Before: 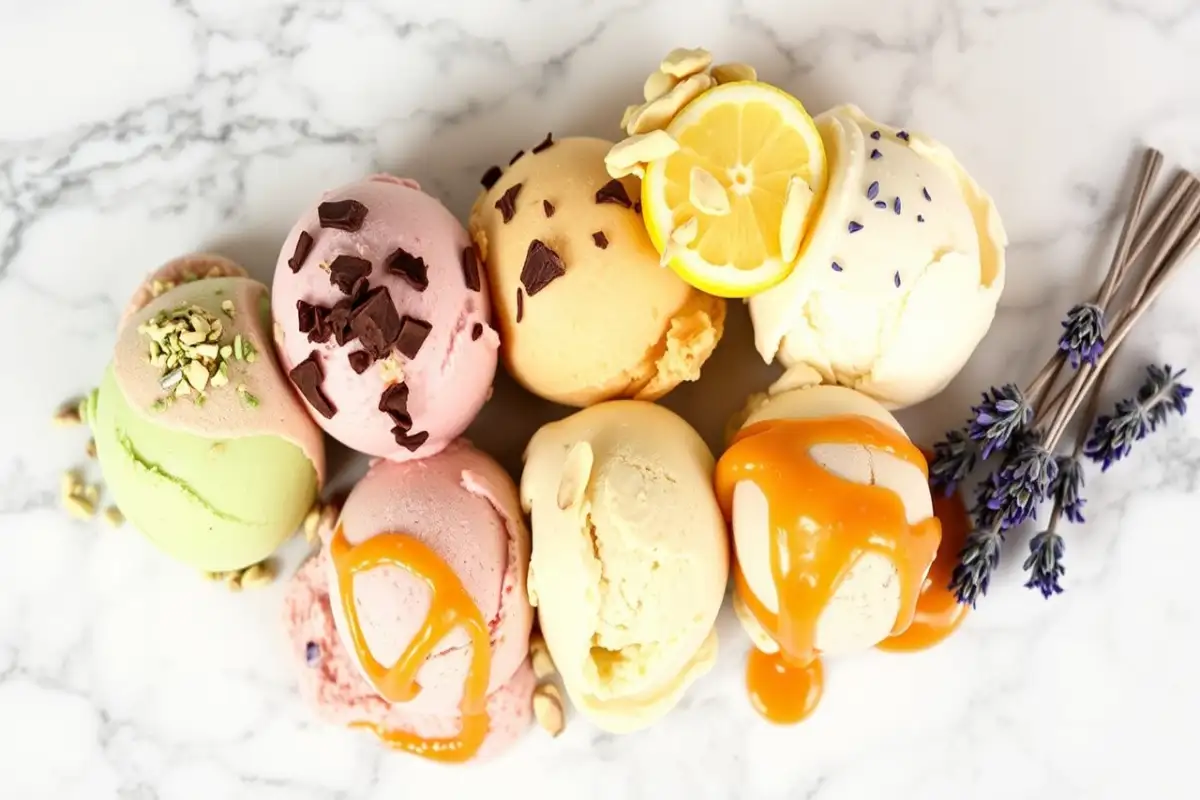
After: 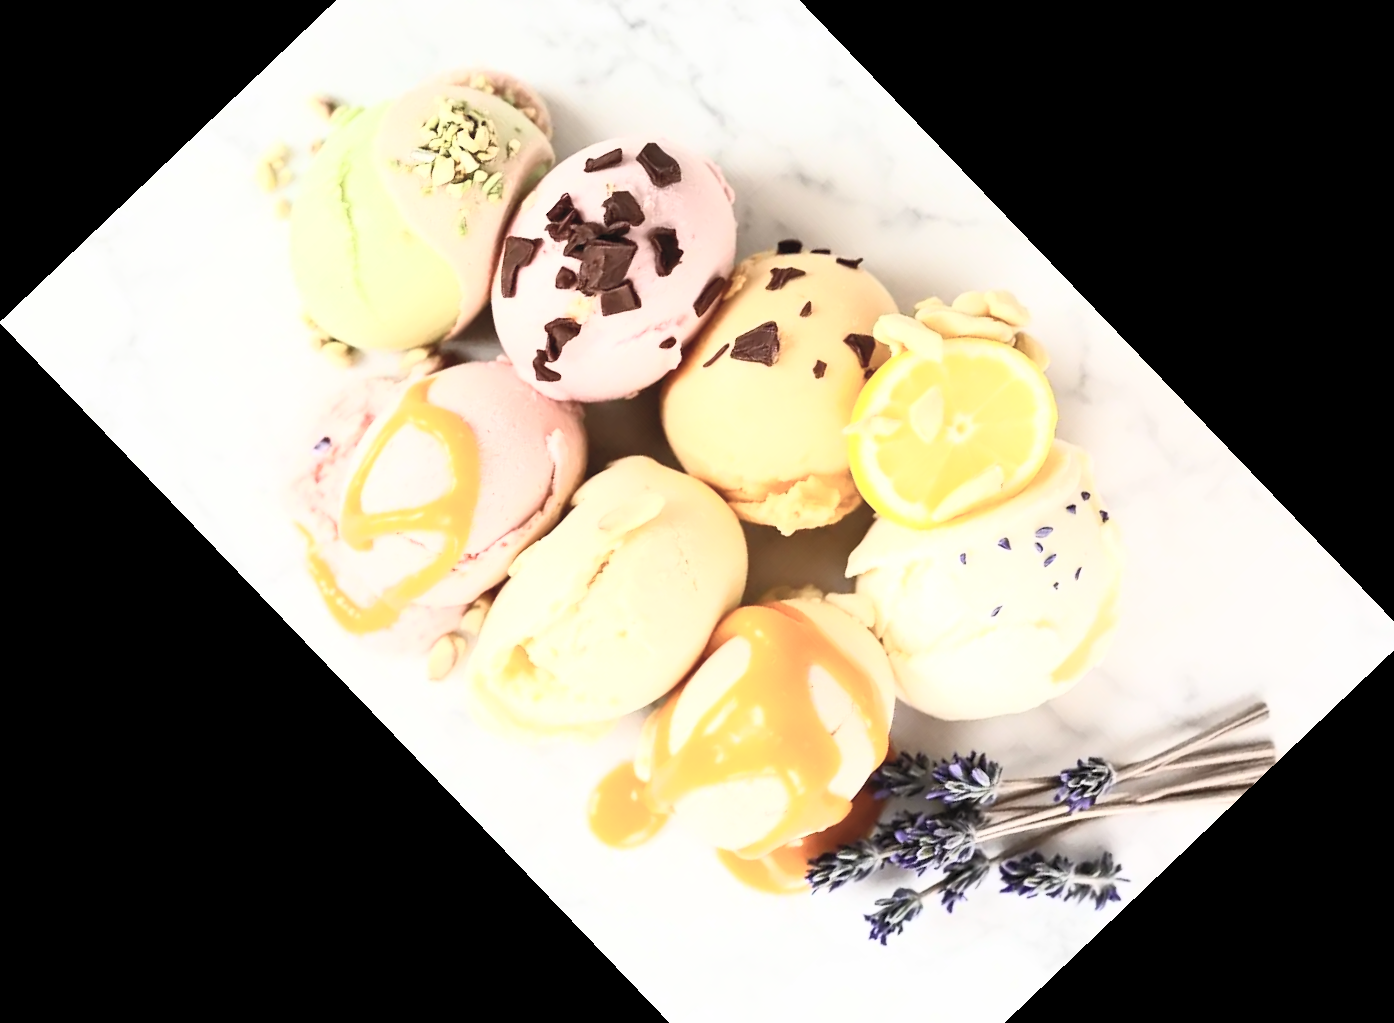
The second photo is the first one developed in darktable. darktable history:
contrast brightness saturation: contrast 0.43, brightness 0.56, saturation -0.19
crop and rotate: angle -46.26°, top 16.234%, right 0.912%, bottom 11.704%
